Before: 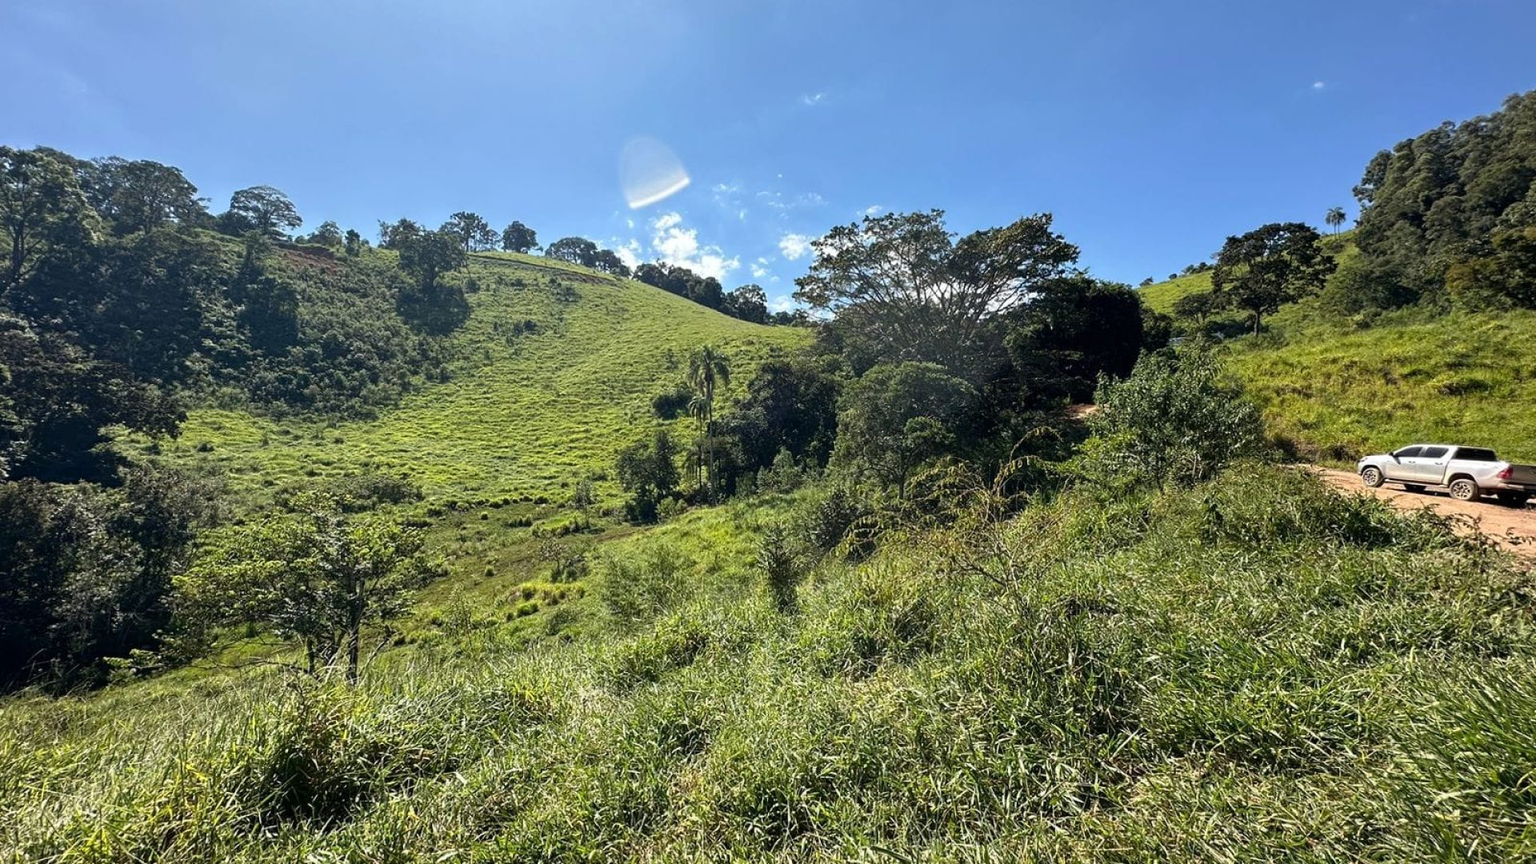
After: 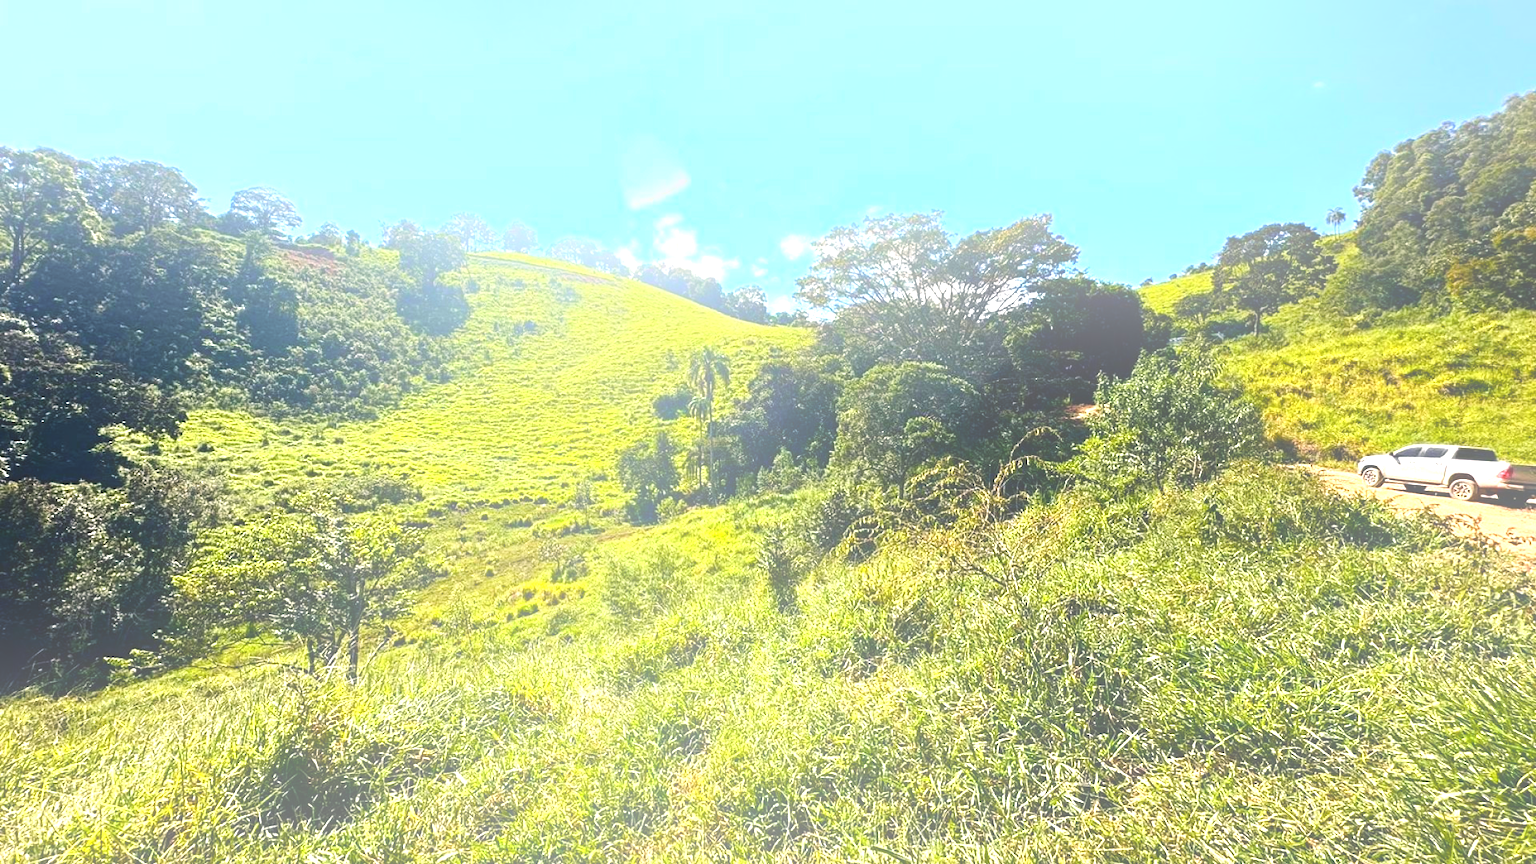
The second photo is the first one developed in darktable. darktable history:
color balance rgb: shadows lift › chroma 1%, shadows lift › hue 217.2°, power › hue 310.8°, highlights gain › chroma 1%, highlights gain › hue 54°, global offset › luminance 0.5%, global offset › hue 171.6°, perceptual saturation grading › global saturation 14.09%, perceptual saturation grading › highlights -25%, perceptual saturation grading › shadows 30%, perceptual brilliance grading › highlights 13.42%, perceptual brilliance grading › mid-tones 8.05%, perceptual brilliance grading › shadows -17.45%, global vibrance 25%
bloom: size 40%
tone equalizer: -8 EV -0.417 EV, -7 EV -0.389 EV, -6 EV -0.333 EV, -5 EV -0.222 EV, -3 EV 0.222 EV, -2 EV 0.333 EV, -1 EV 0.389 EV, +0 EV 0.417 EV, edges refinement/feathering 500, mask exposure compensation -1.57 EV, preserve details no
exposure: exposure 0.6 EV, compensate highlight preservation false
